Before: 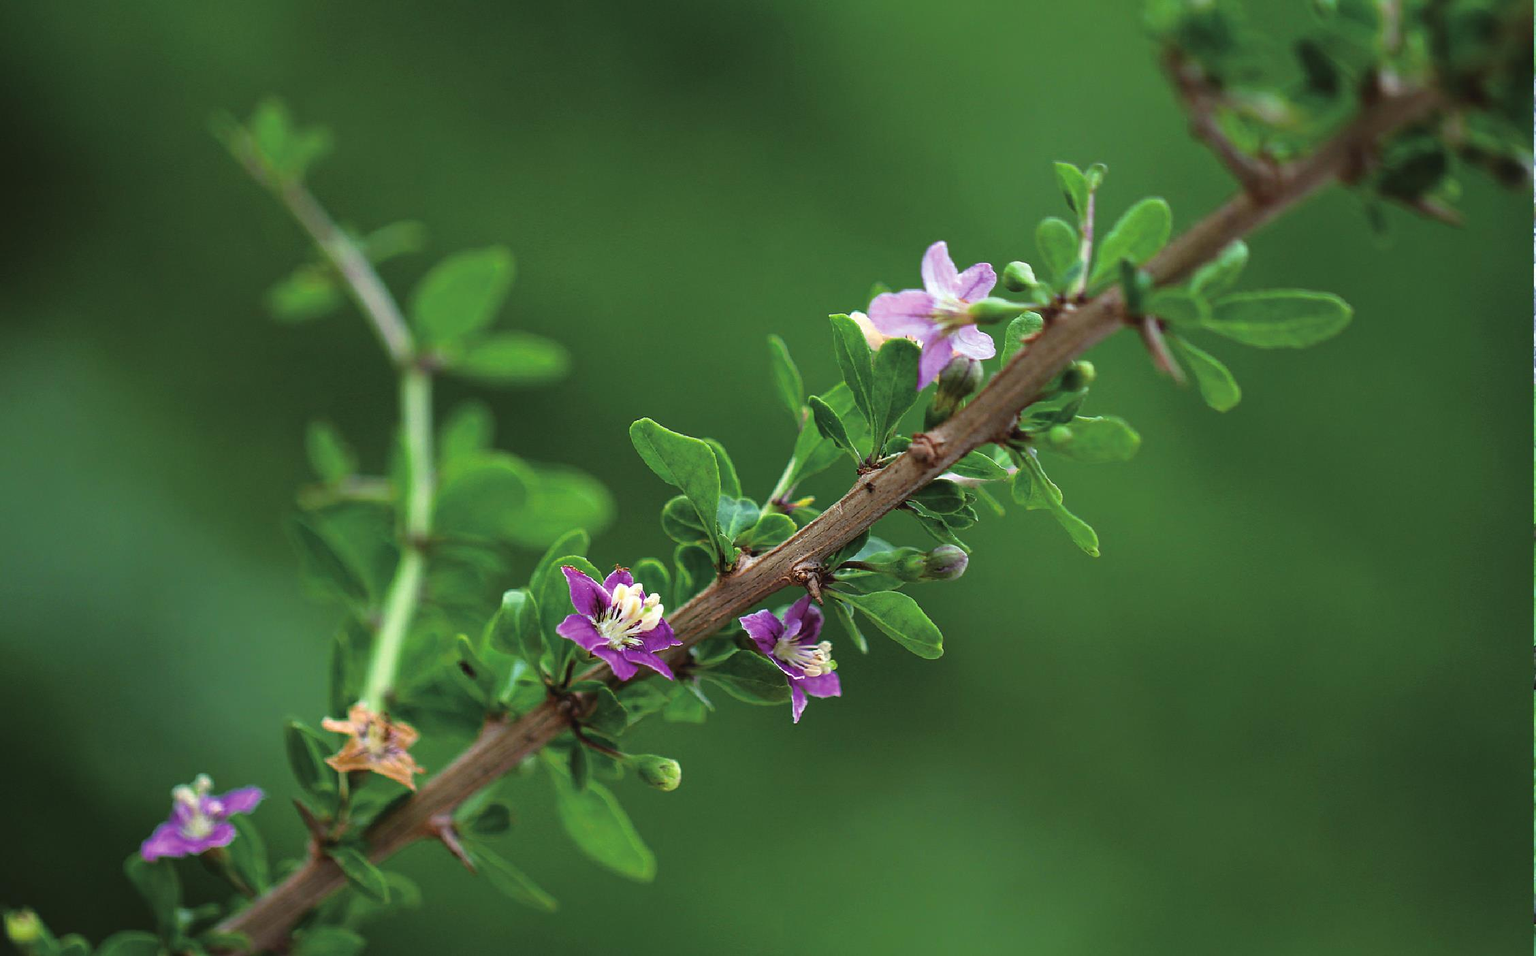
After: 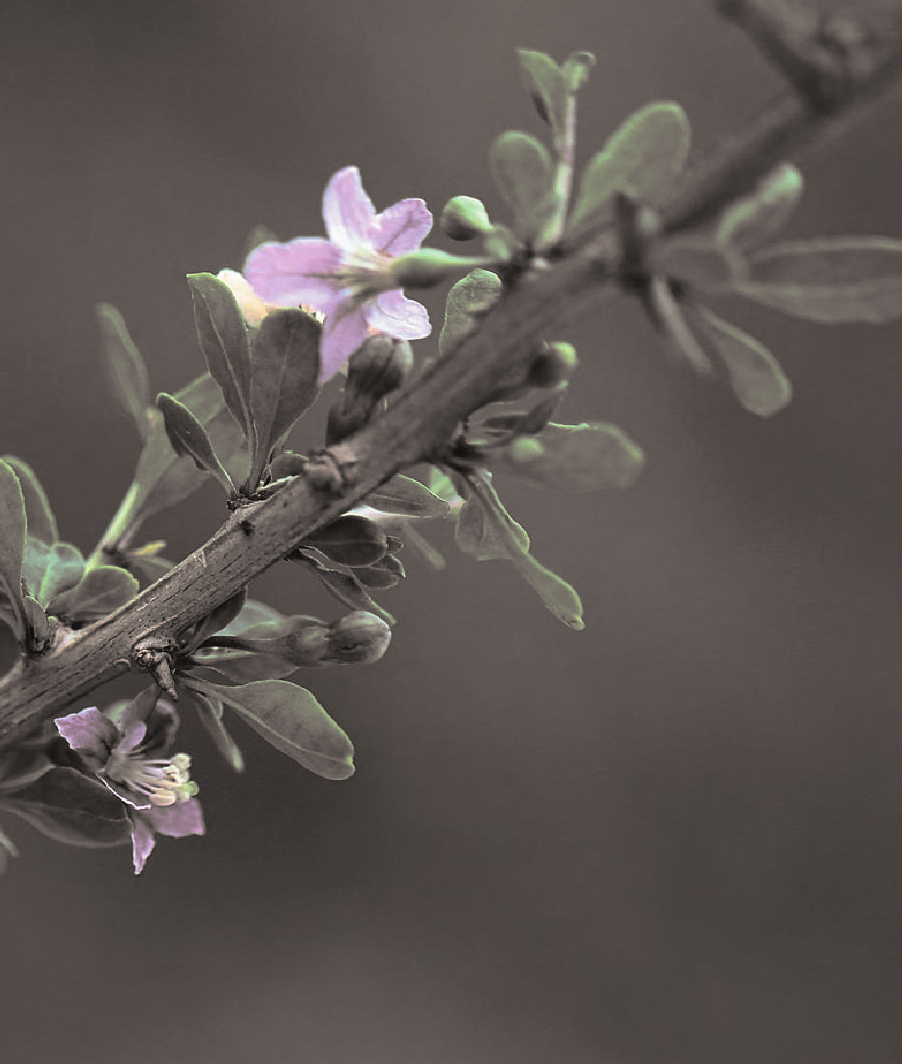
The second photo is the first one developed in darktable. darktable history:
crop: left 45.721%, top 13.393%, right 14.118%, bottom 10.01%
split-toning: shadows › hue 26°, shadows › saturation 0.09, highlights › hue 40°, highlights › saturation 0.18, balance -63, compress 0%
